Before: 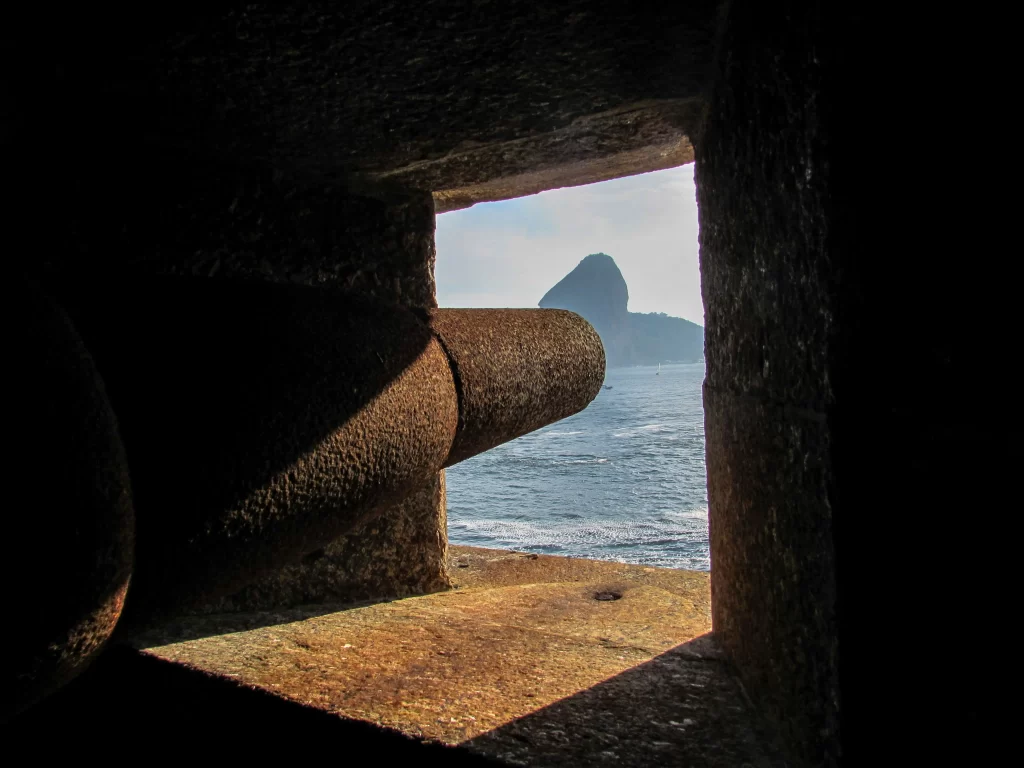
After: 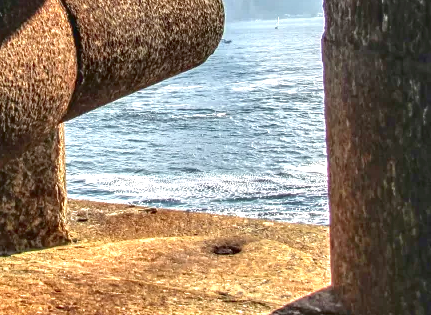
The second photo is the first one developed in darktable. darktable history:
local contrast: highlights 19%, detail 186%
exposure: black level correction -0.002, exposure 0.708 EV, compensate exposure bias true, compensate highlight preservation false
crop: left 37.221%, top 45.169%, right 20.63%, bottom 13.777%
tone curve: curves: ch0 [(0, 0.137) (1, 1)], color space Lab, linked channels, preserve colors none
